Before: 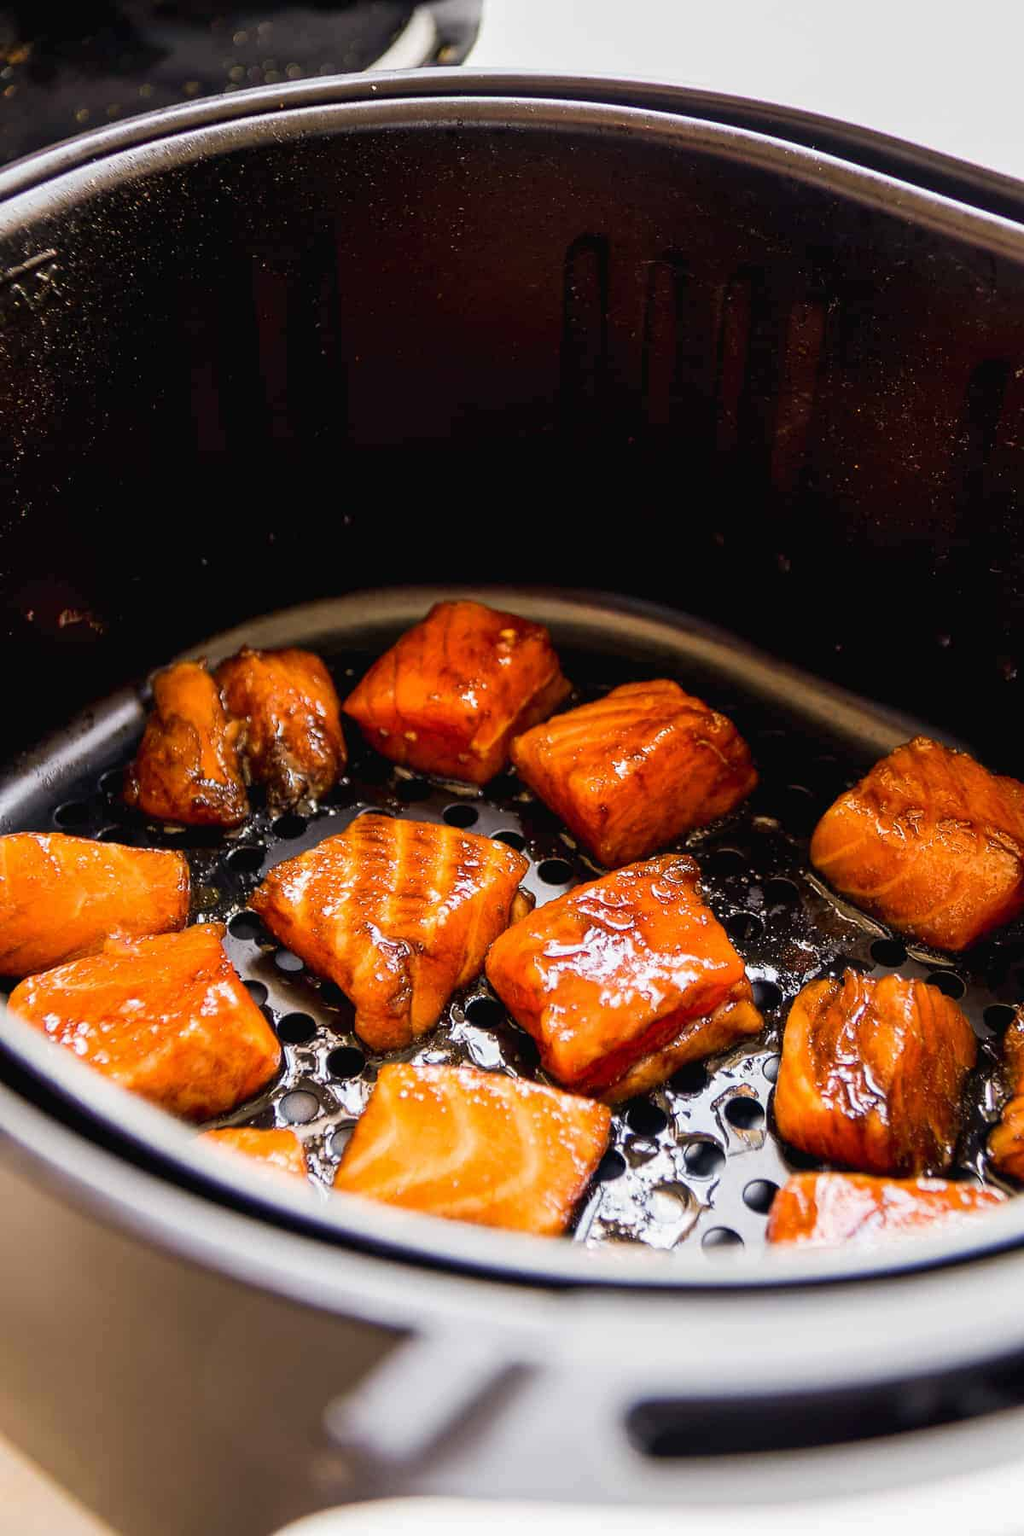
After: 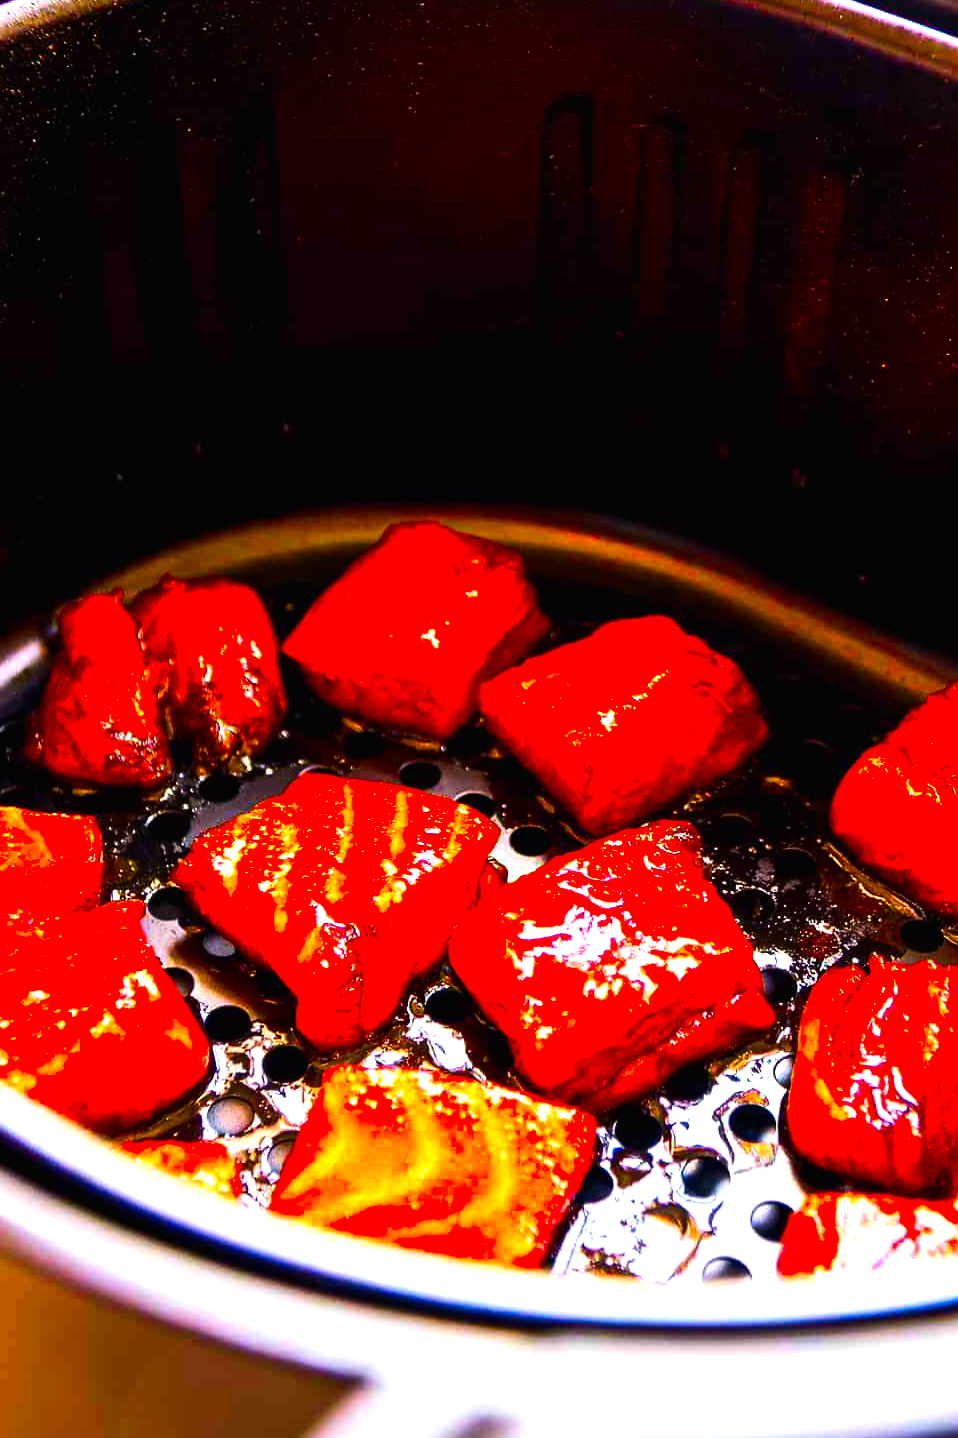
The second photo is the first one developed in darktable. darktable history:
crop and rotate: left 10.071%, top 10.071%, right 10.02%, bottom 10.02%
tone equalizer: -8 EV -1.08 EV, -7 EV -1.01 EV, -6 EV -0.867 EV, -5 EV -0.578 EV, -3 EV 0.578 EV, -2 EV 0.867 EV, -1 EV 1.01 EV, +0 EV 1.08 EV, edges refinement/feathering 500, mask exposure compensation -1.57 EV, preserve details no
color correction: saturation 3
